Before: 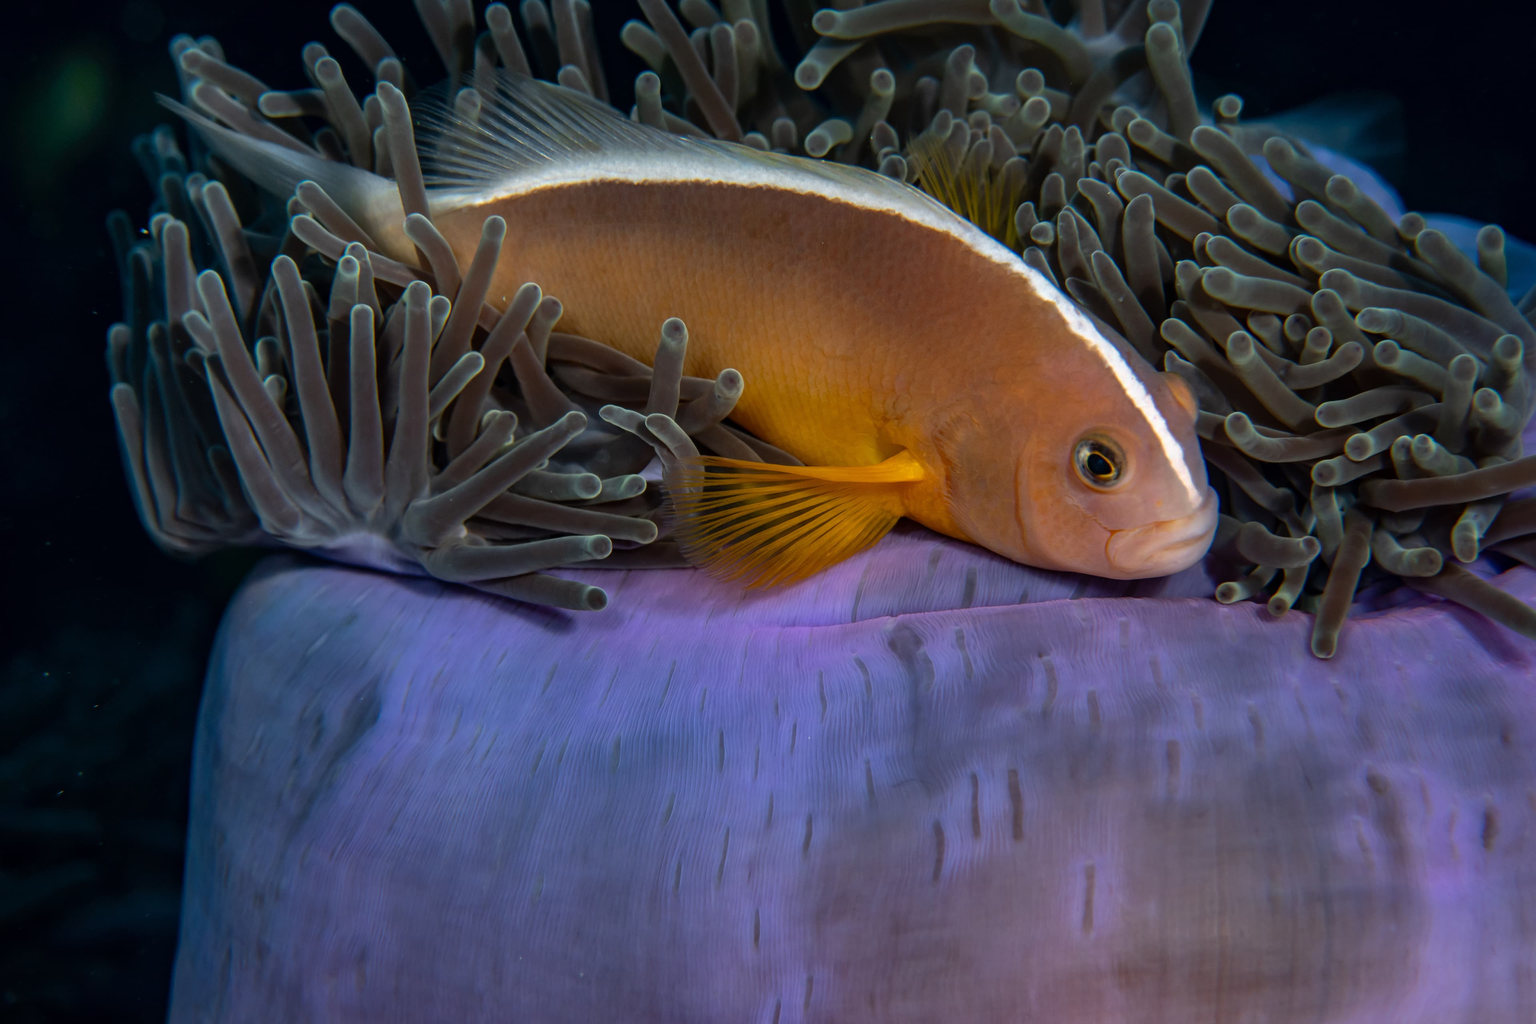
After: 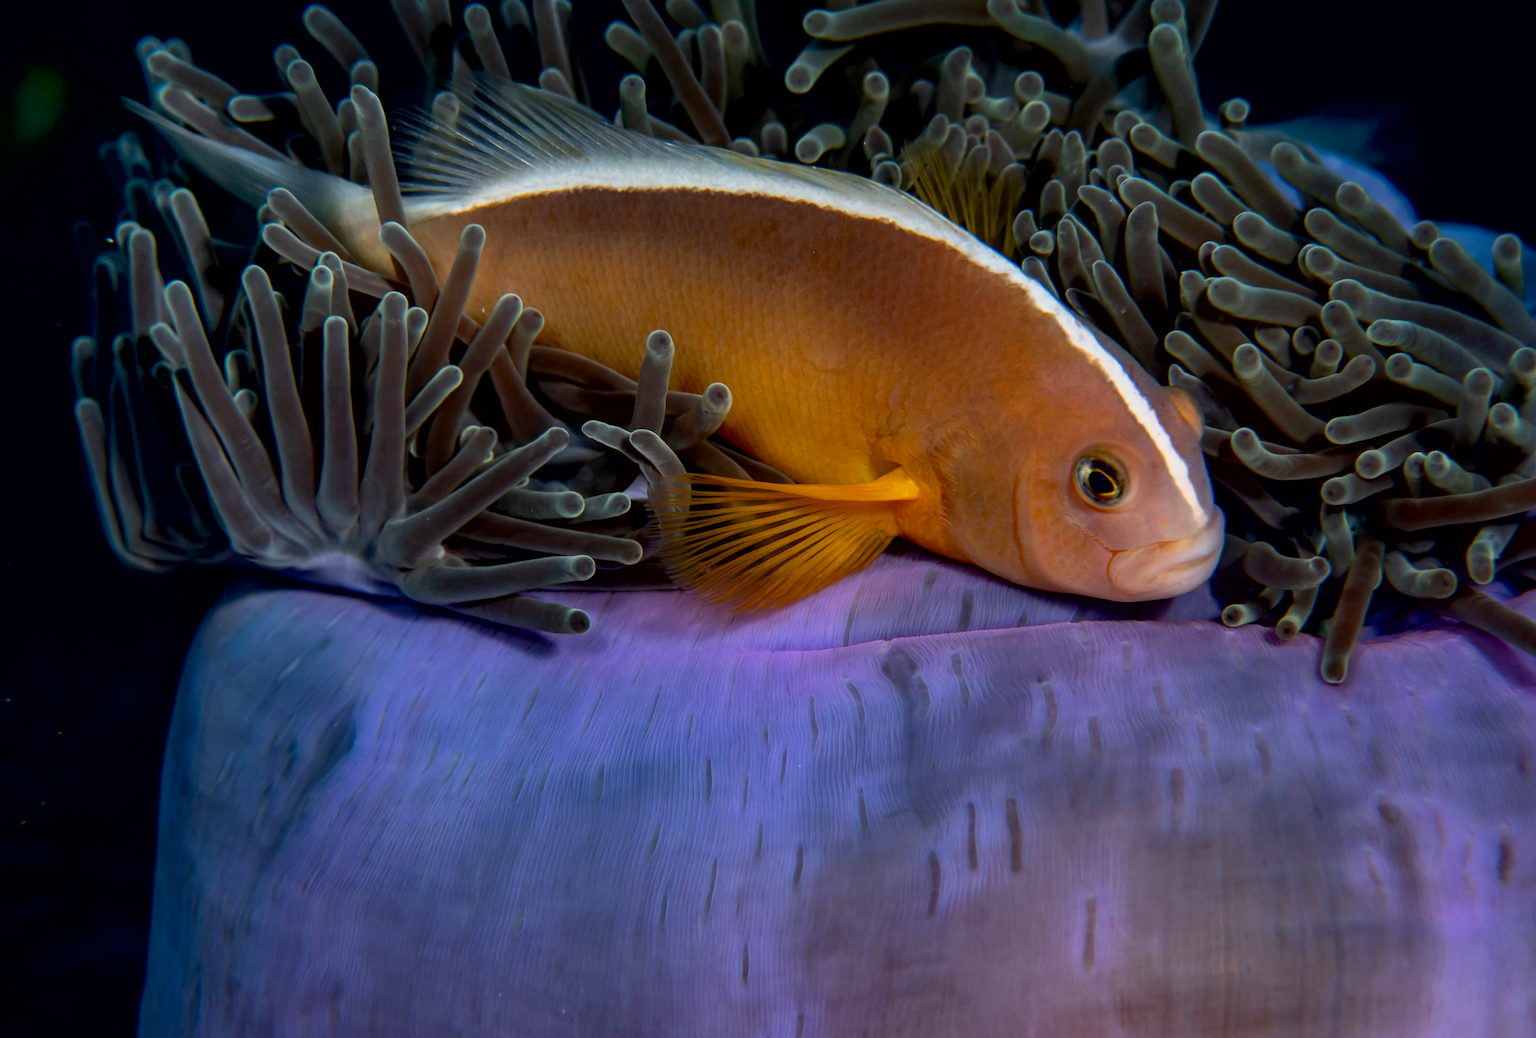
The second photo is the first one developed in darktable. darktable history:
exposure: black level correction 0.011, exposure -0.478 EV, compensate highlight preservation false
crop and rotate: left 2.536%, right 1.107%, bottom 2.246%
contrast brightness saturation: contrast 0.2, brightness 0.16, saturation 0.22
